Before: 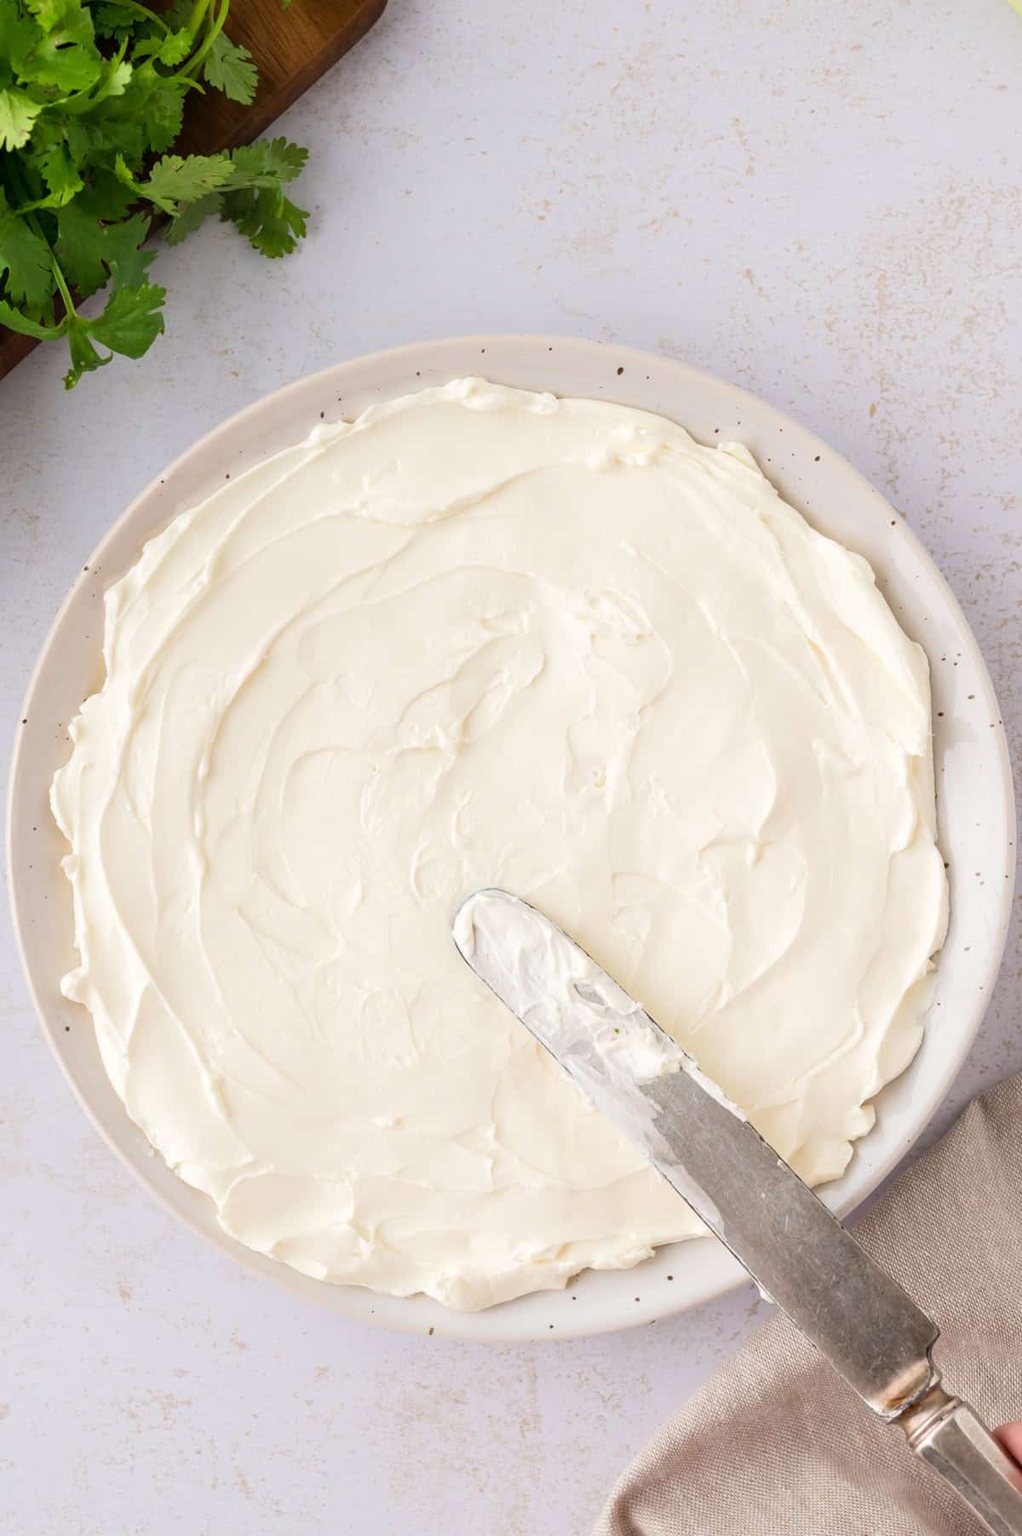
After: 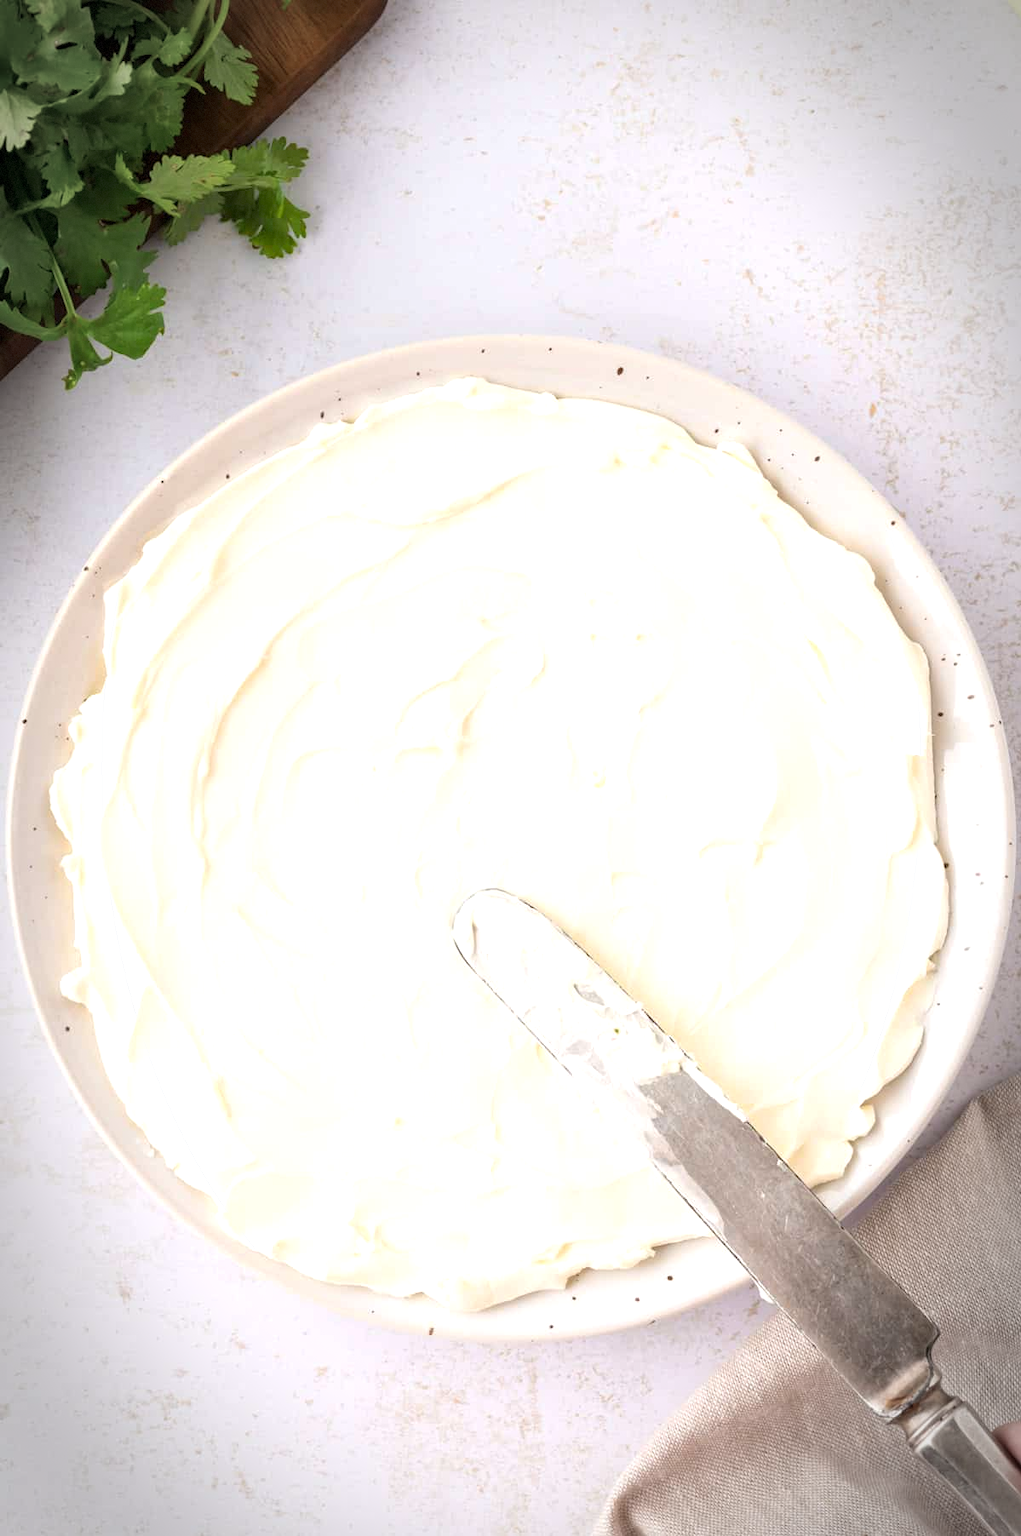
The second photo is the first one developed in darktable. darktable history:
tone equalizer: edges refinement/feathering 500, mask exposure compensation -1.57 EV, preserve details no
exposure: black level correction 0.001, exposure 0.499 EV, compensate highlight preservation false
vignetting: automatic ratio true, dithering 8-bit output, unbound false
